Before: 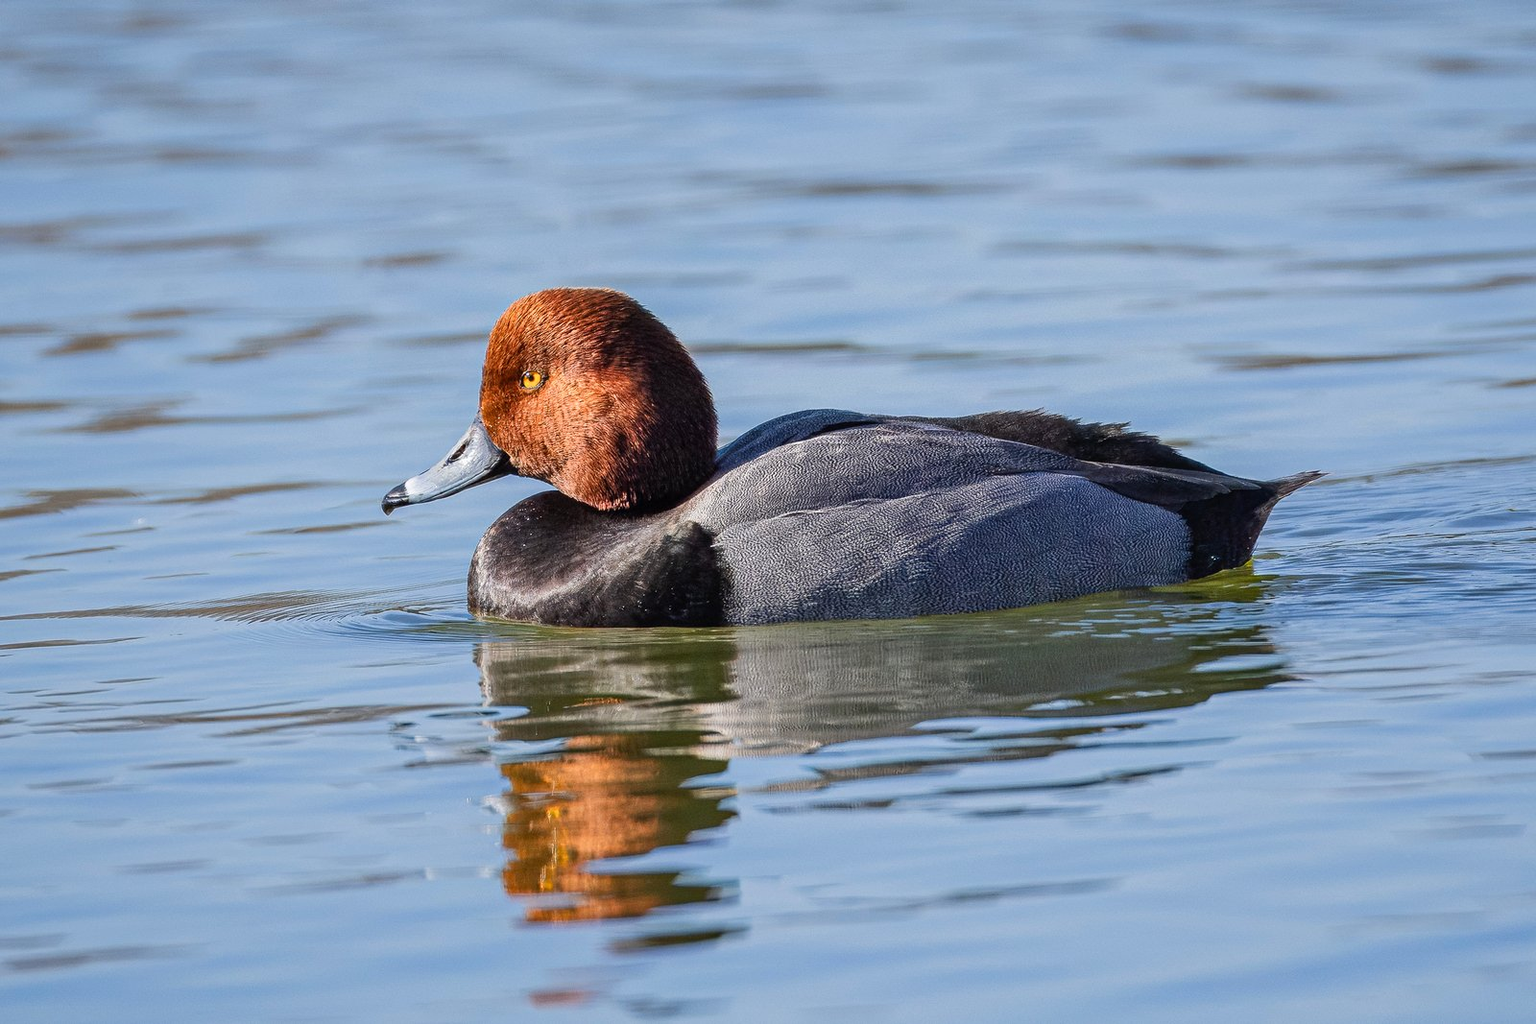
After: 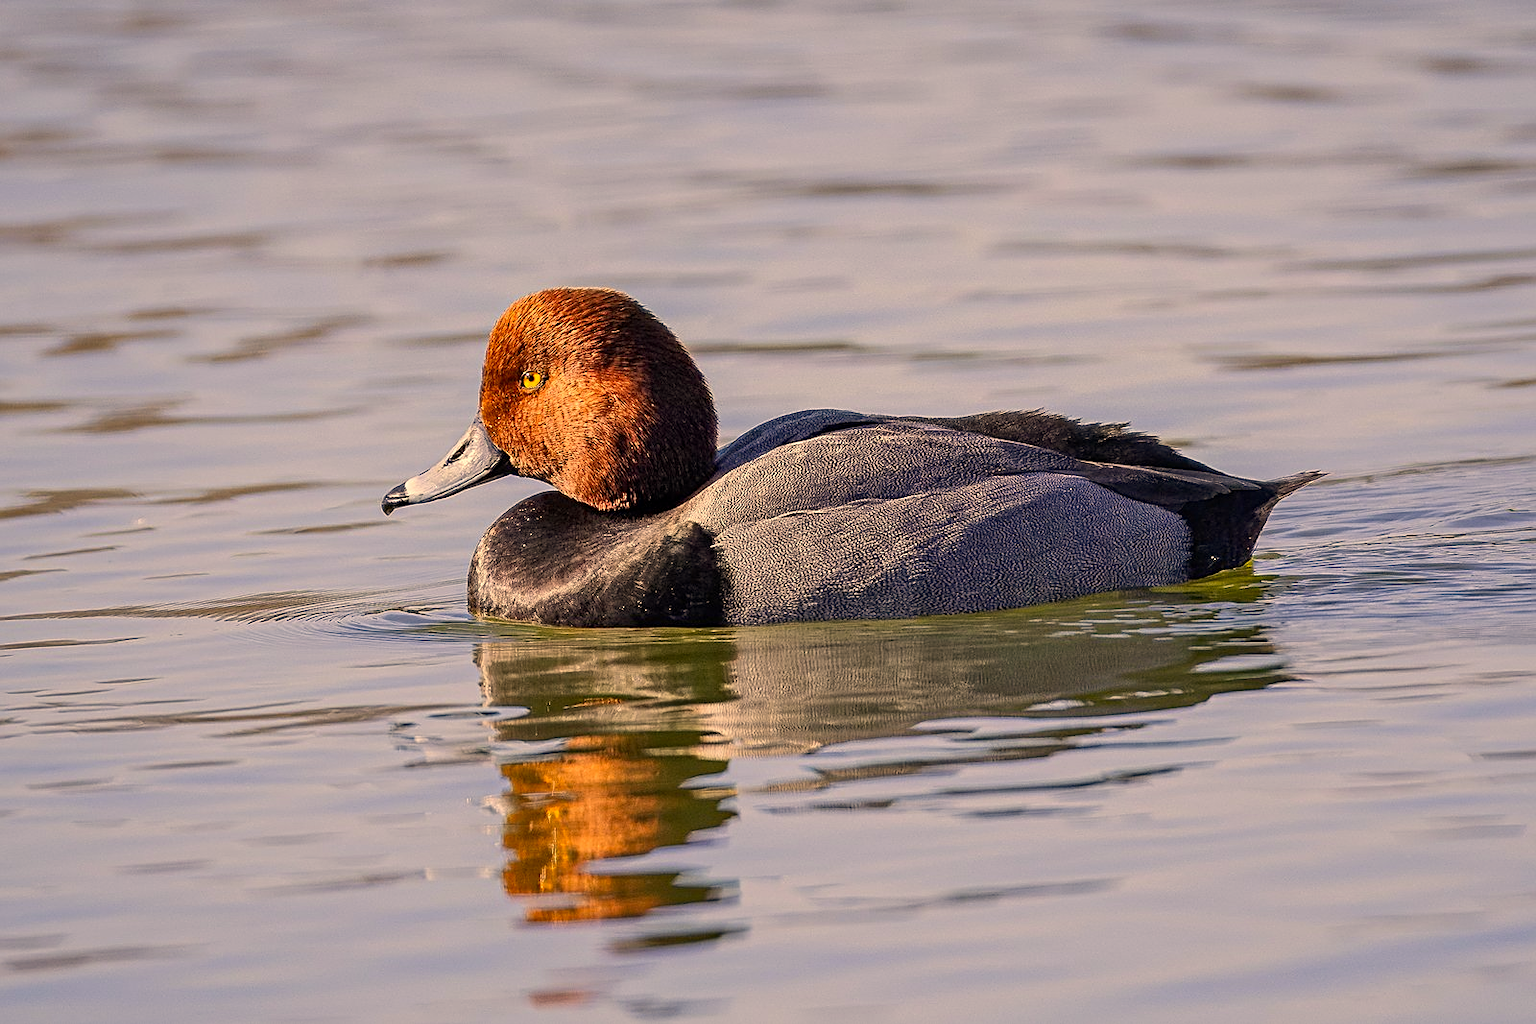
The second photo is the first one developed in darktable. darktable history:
color correction: highlights a* 14.86, highlights b* 30.84
exposure: black level correction 0.001, compensate exposure bias true, compensate highlight preservation false
sharpen: on, module defaults
